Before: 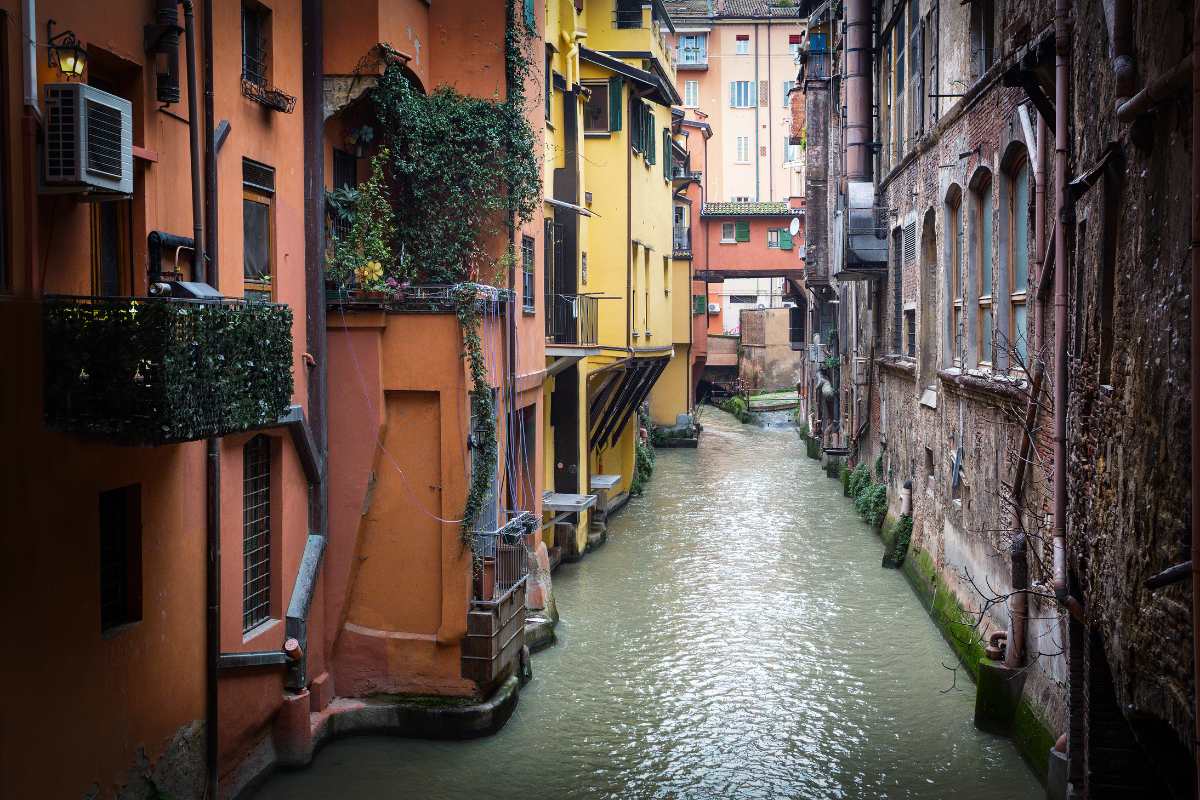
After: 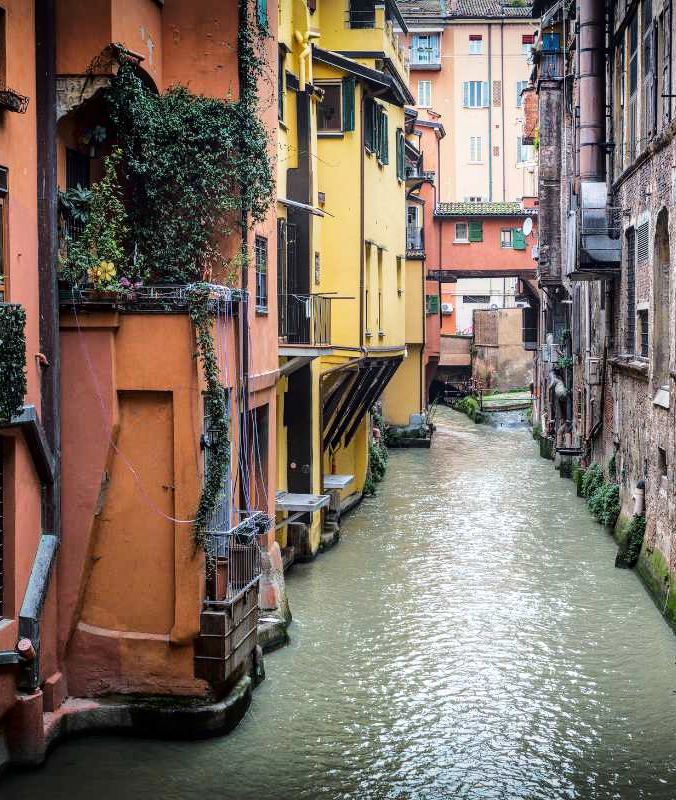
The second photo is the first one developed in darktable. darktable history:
tone curve: curves: ch0 [(0.003, 0.015) (0.104, 0.07) (0.236, 0.218) (0.401, 0.443) (0.495, 0.55) (0.65, 0.68) (0.832, 0.858) (1, 0.977)]; ch1 [(0, 0) (0.161, 0.092) (0.35, 0.33) (0.379, 0.401) (0.45, 0.466) (0.489, 0.499) (0.55, 0.56) (0.621, 0.615) (0.718, 0.734) (1, 1)]; ch2 [(0, 0) (0.369, 0.427) (0.44, 0.434) (0.502, 0.501) (0.557, 0.55) (0.586, 0.59) (1, 1)], color space Lab, linked channels, preserve colors none
local contrast: on, module defaults
crop and rotate: left 22.327%, right 21.308%
